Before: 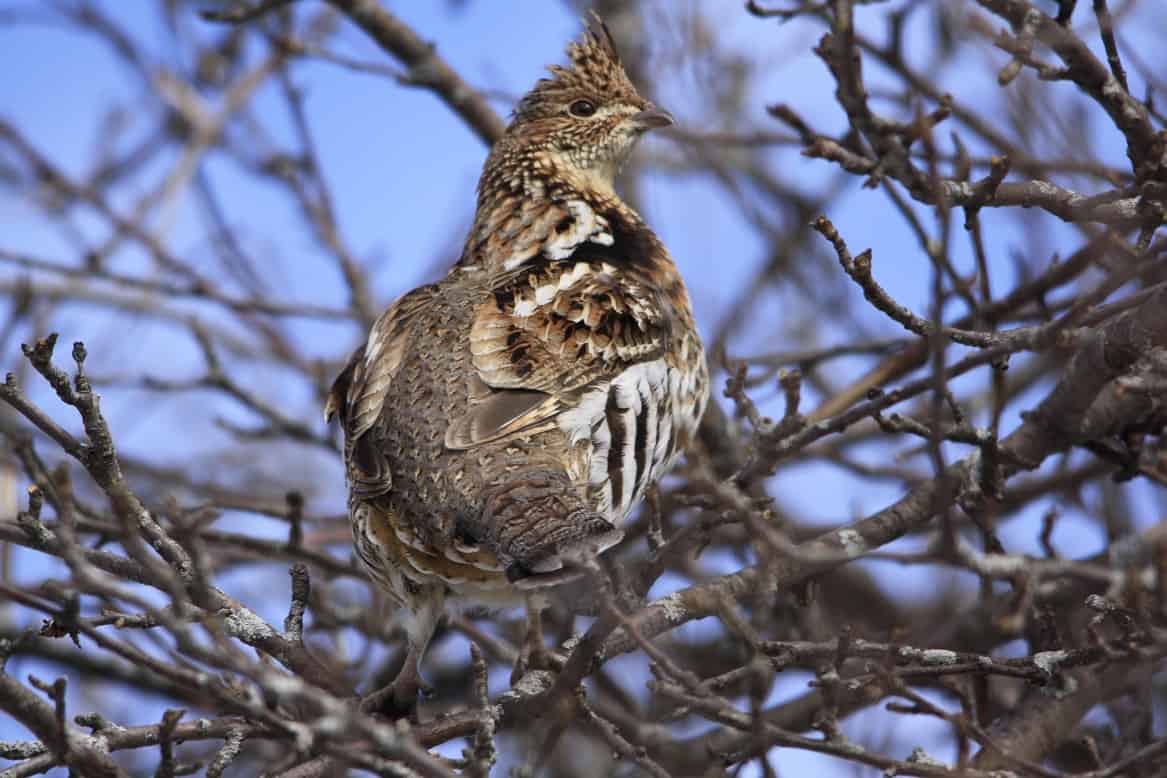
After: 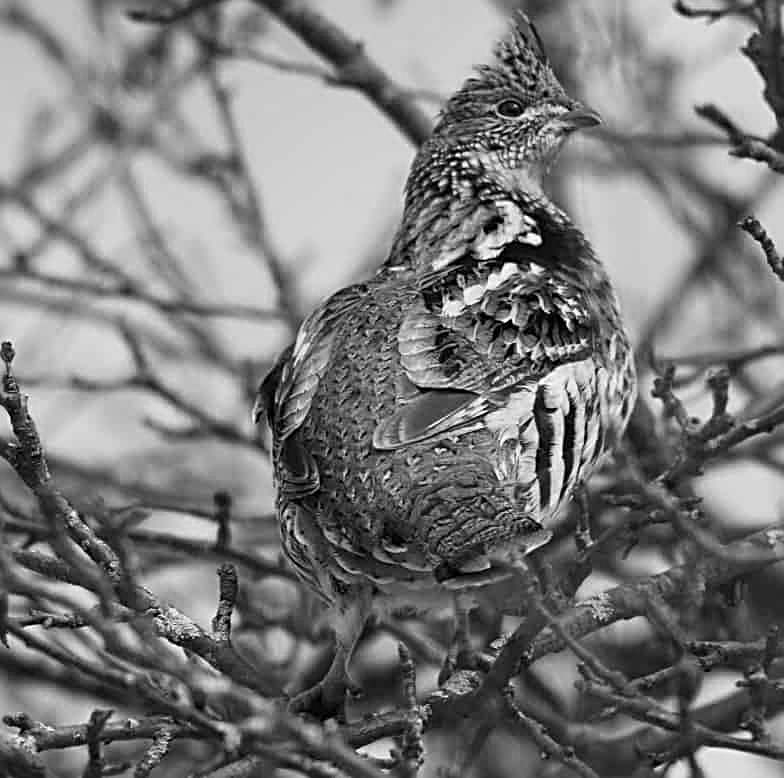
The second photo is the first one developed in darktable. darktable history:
color calibration: output gray [0.31, 0.36, 0.33, 0], illuminant custom, x 0.368, y 0.373, temperature 4342.44 K
crop and rotate: left 6.199%, right 26.598%
velvia: on, module defaults
sharpen: radius 2.614, amount 0.686
